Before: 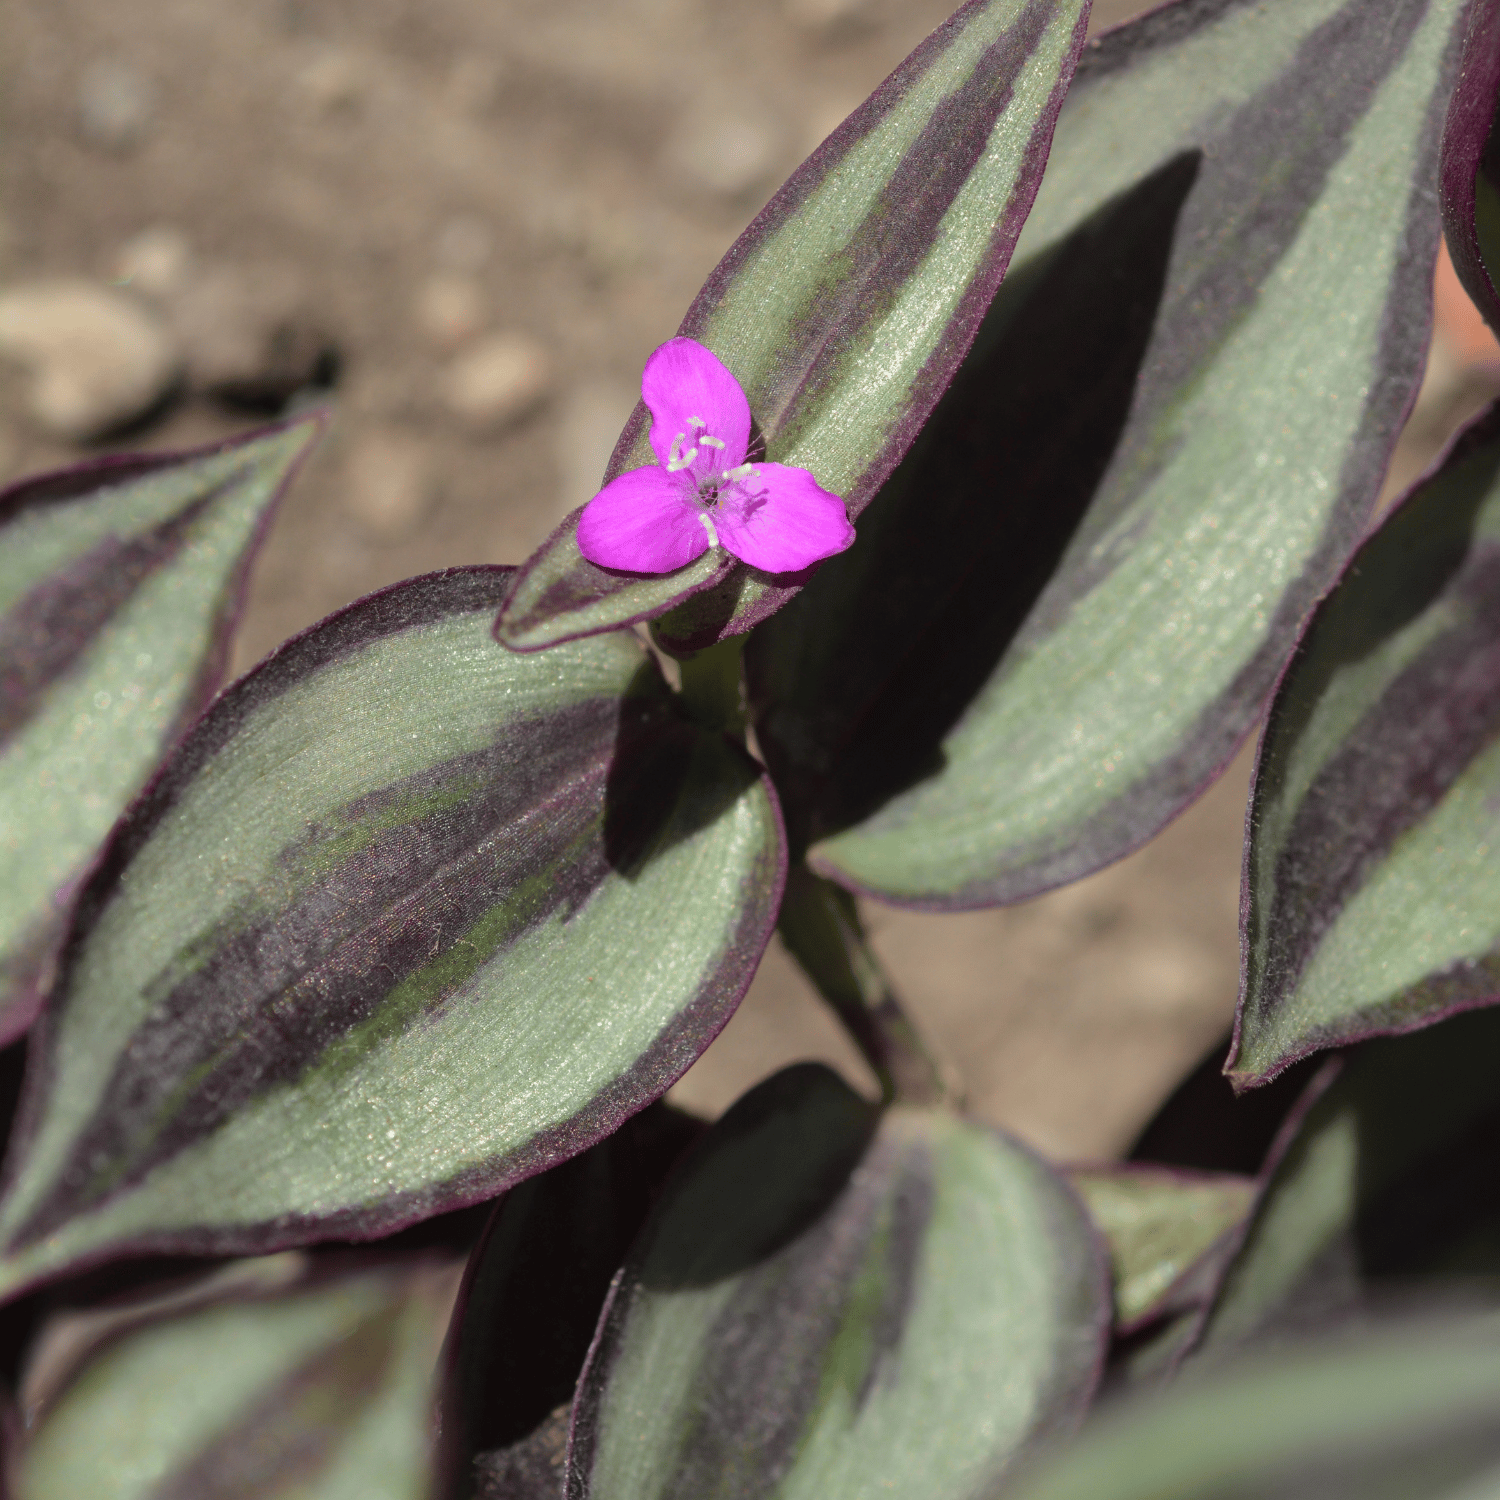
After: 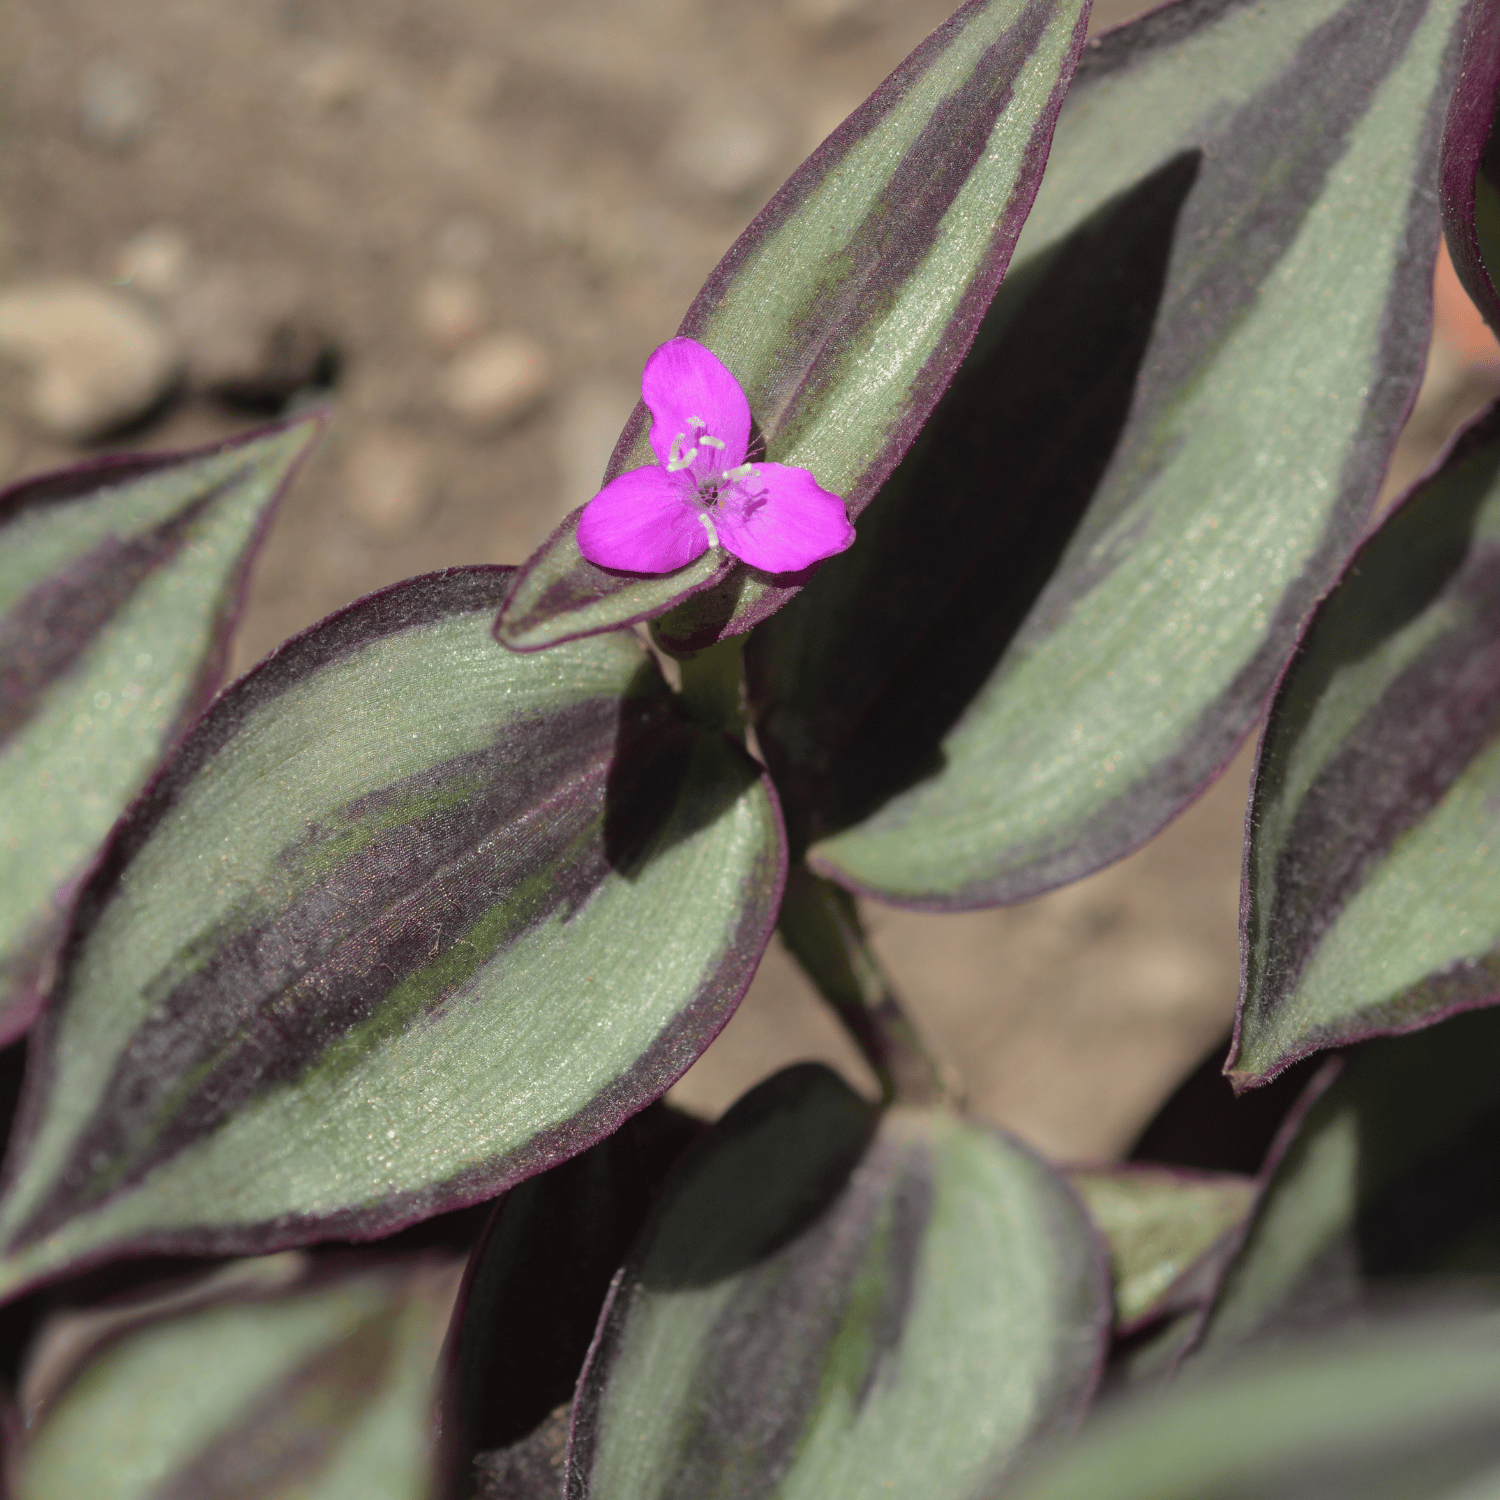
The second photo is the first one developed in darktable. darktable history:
shadows and highlights: shadows 30.12, highlights color adjustment 73.01%
